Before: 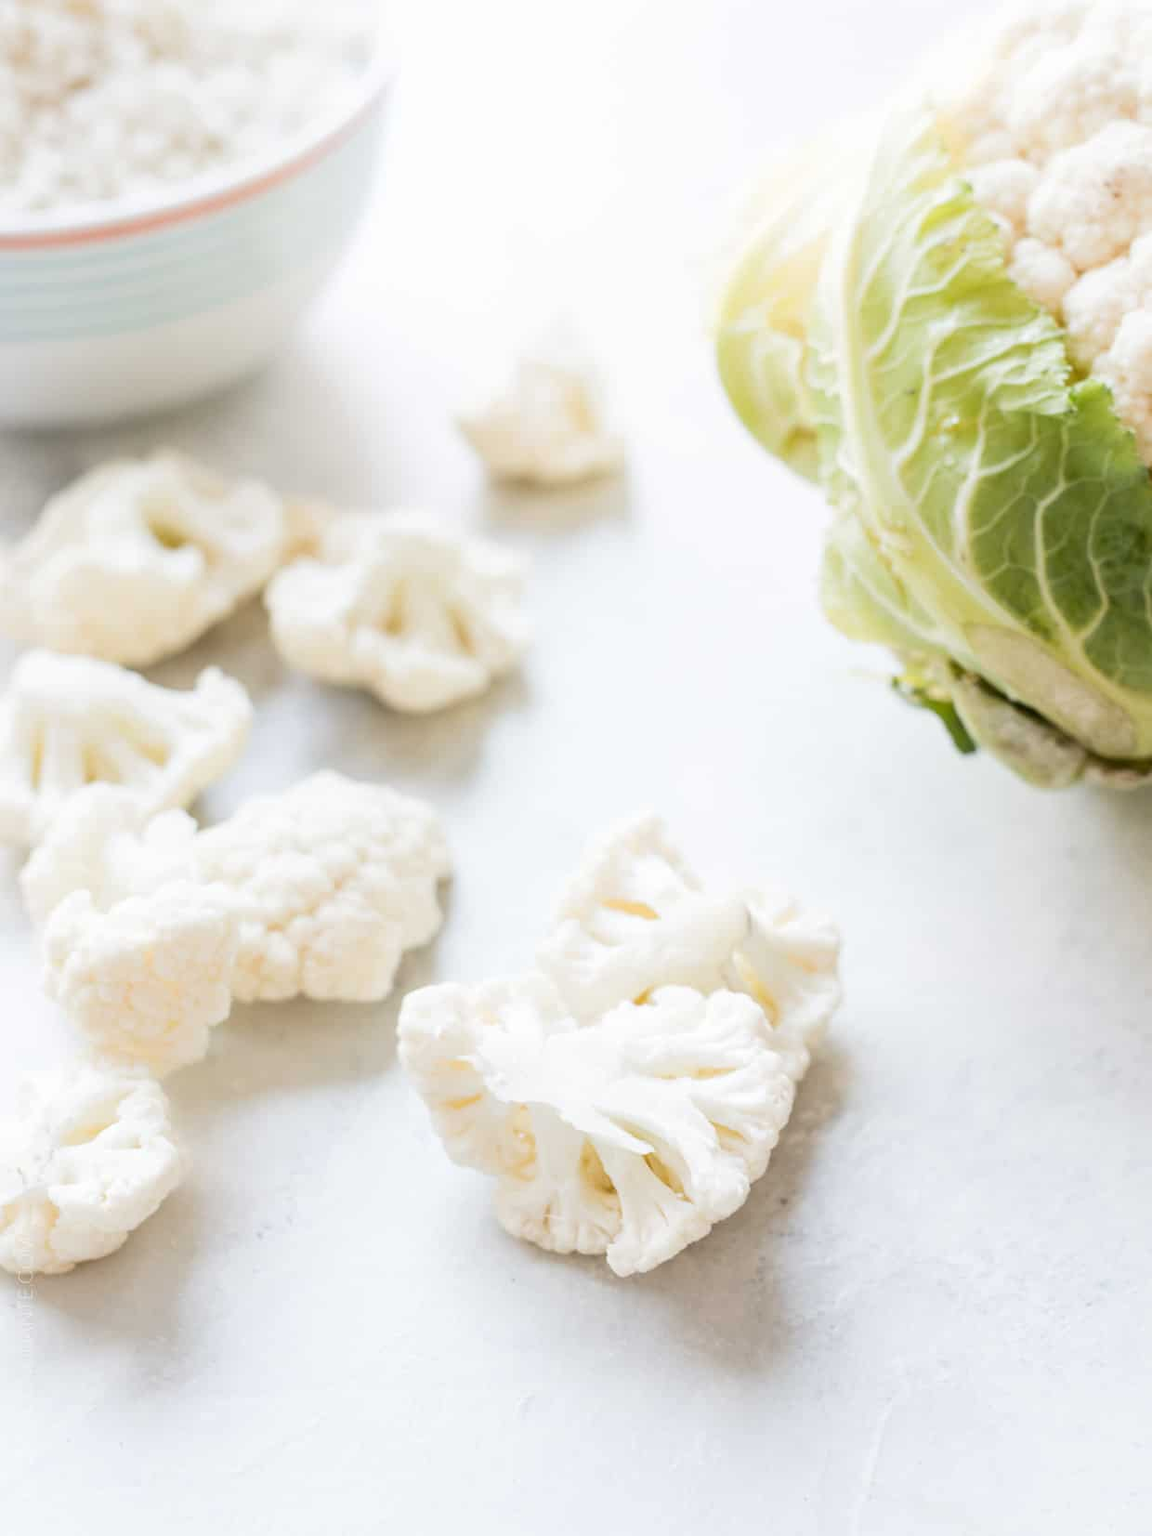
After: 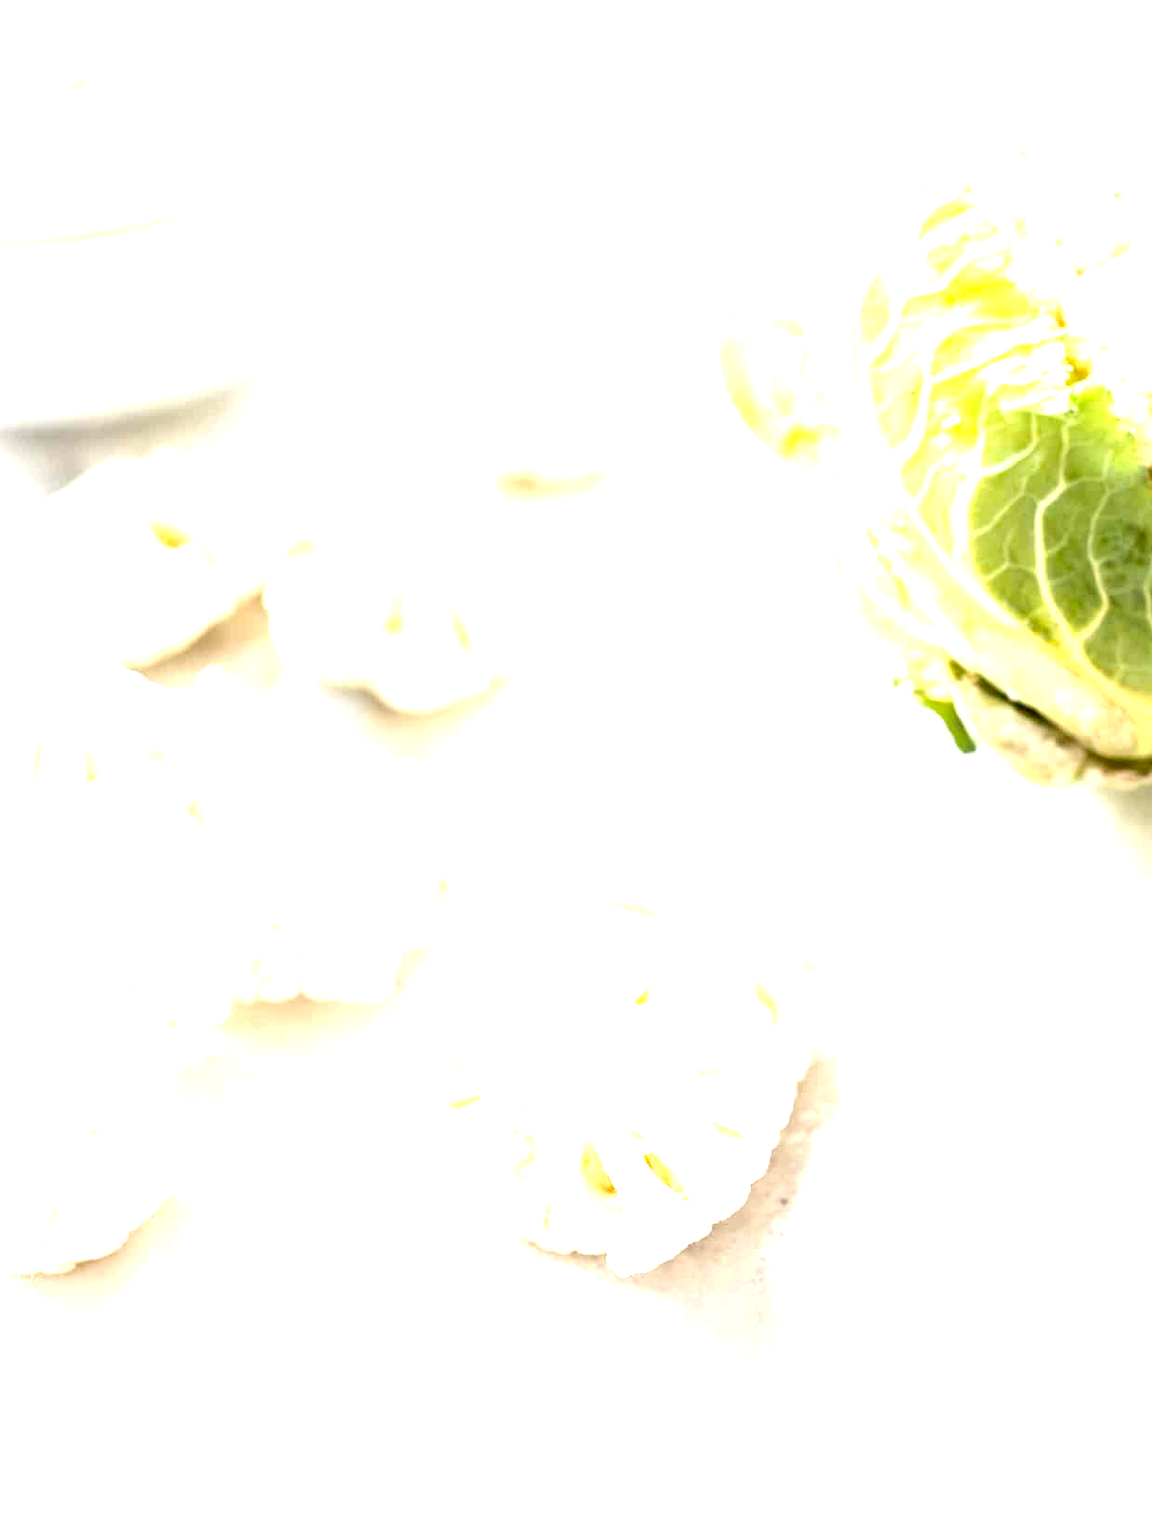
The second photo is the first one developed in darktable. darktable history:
exposure: black level correction 0, exposure 1 EV, compensate highlight preservation false
levels: levels [0, 0.43, 0.859]
haze removal: compatibility mode true, adaptive false
